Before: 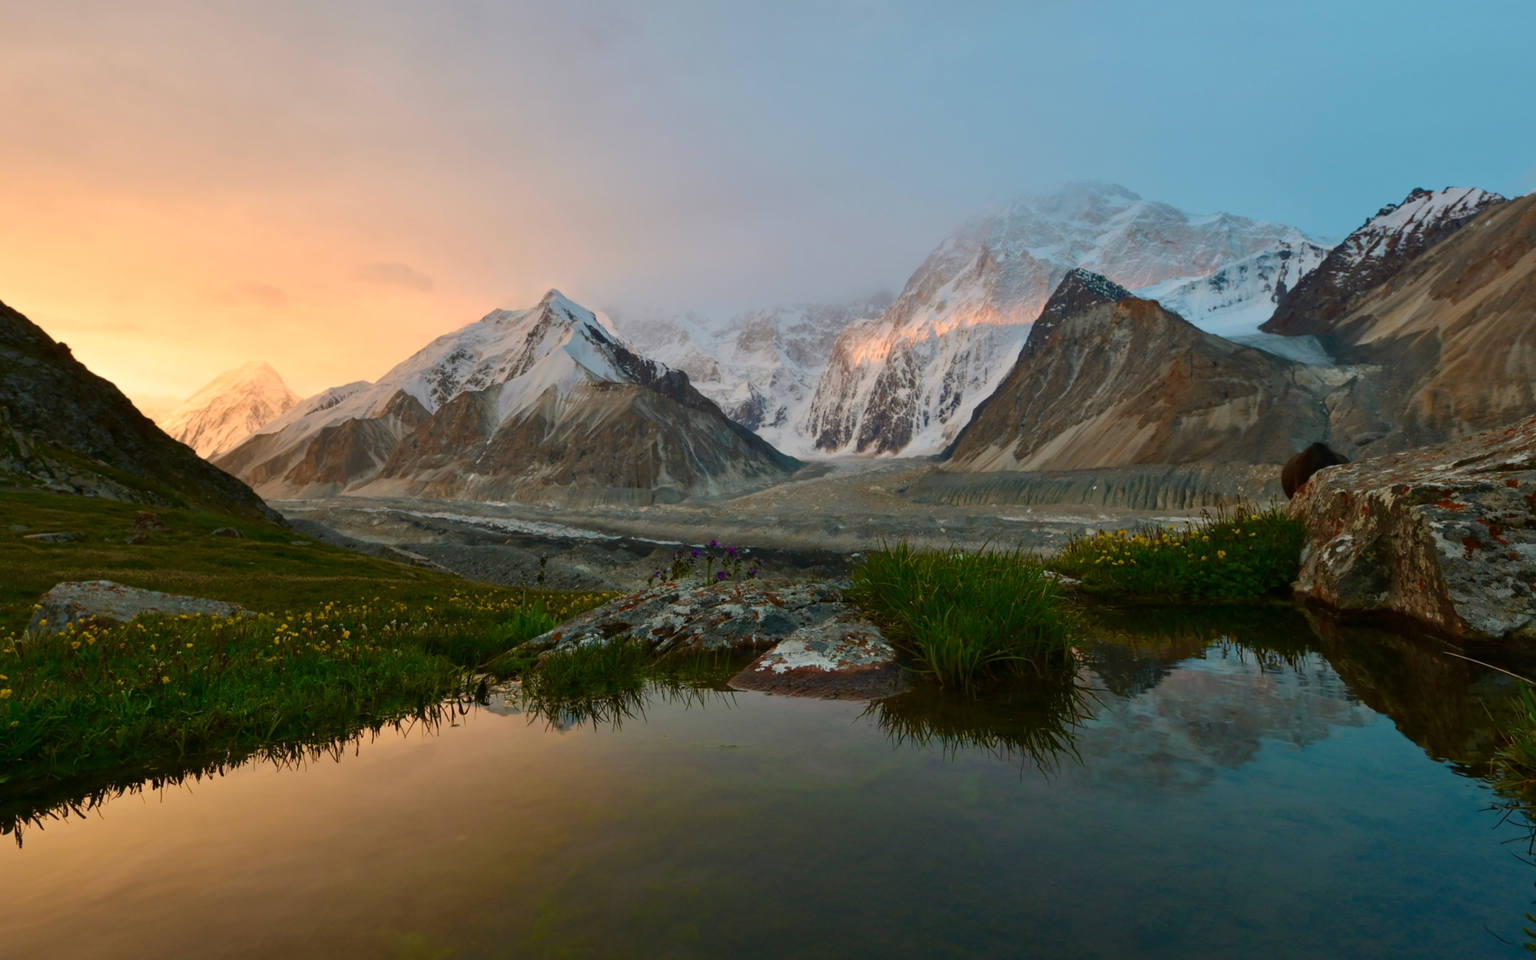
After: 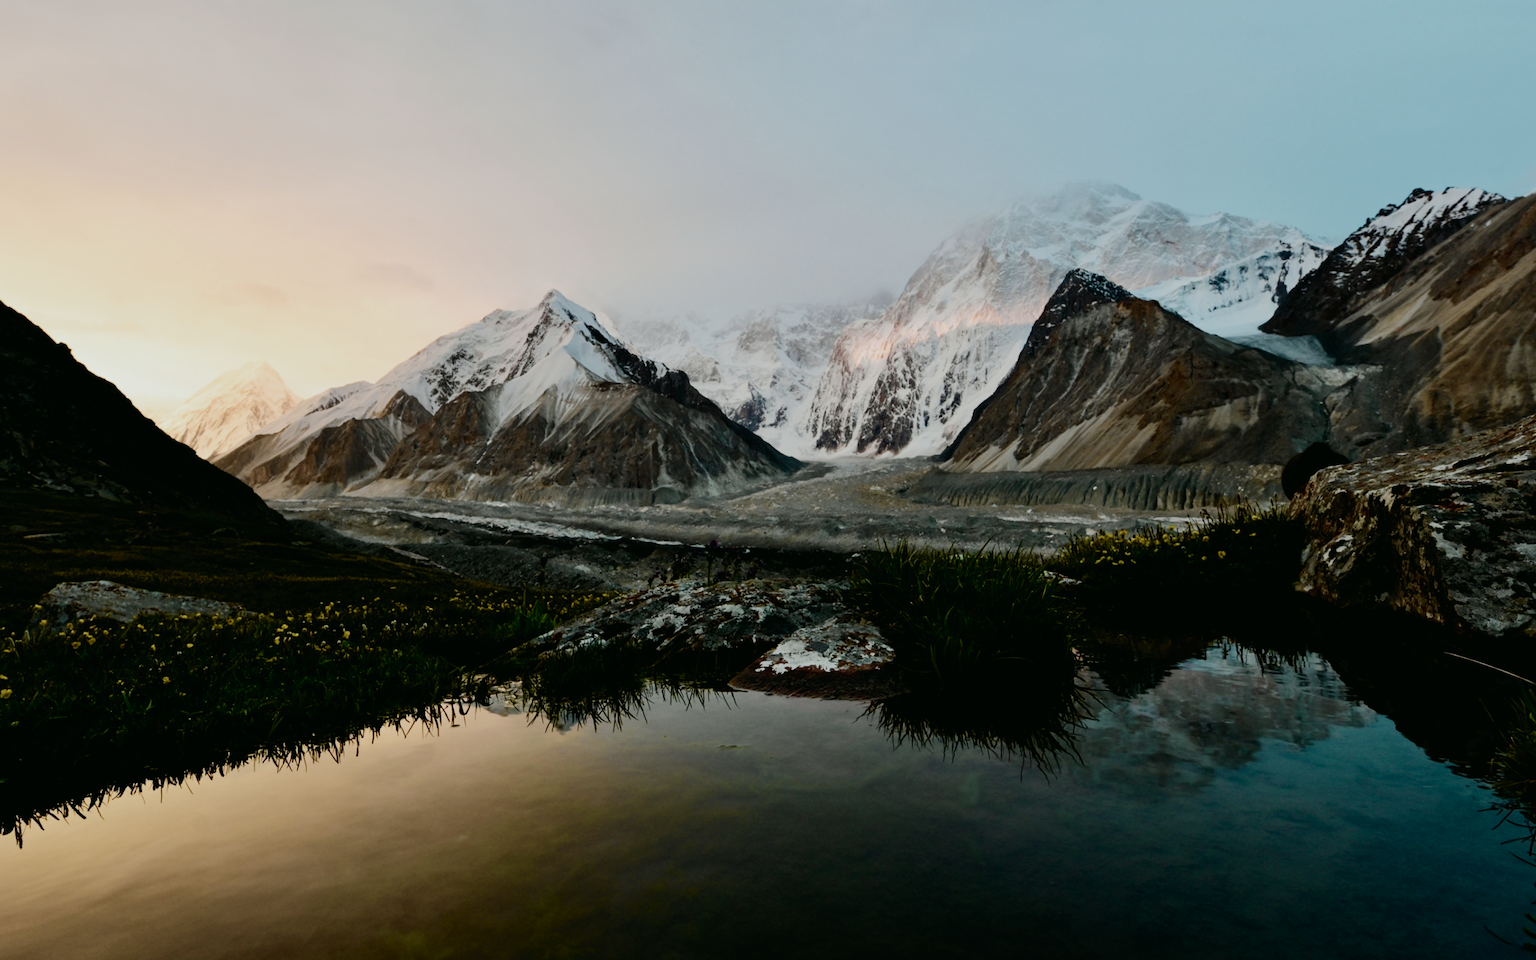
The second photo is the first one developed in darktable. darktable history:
tone curve: curves: ch0 [(0, 0.01) (0.037, 0.032) (0.131, 0.108) (0.275, 0.256) (0.483, 0.512) (0.61, 0.665) (0.696, 0.742) (0.792, 0.819) (0.911, 0.925) (0.997, 0.995)]; ch1 [(0, 0) (0.308, 0.29) (0.425, 0.411) (0.492, 0.488) (0.507, 0.503) (0.53, 0.532) (0.573, 0.586) (0.683, 0.702) (0.746, 0.77) (1, 1)]; ch2 [(0, 0) (0.246, 0.233) (0.36, 0.352) (0.415, 0.415) (0.485, 0.487) (0.502, 0.504) (0.525, 0.518) (0.539, 0.539) (0.587, 0.594) (0.636, 0.652) (0.711, 0.729) (0.845, 0.855) (0.998, 0.977)], color space Lab, independent channels, preserve colors none
contrast brightness saturation: saturation 0.105
velvia: on, module defaults
filmic rgb: black relative exposure -5.13 EV, white relative exposure 3.96 EV, hardness 2.89, contrast 1.3, highlights saturation mix -29.99%, preserve chrominance no, color science v4 (2020), contrast in shadows soft
